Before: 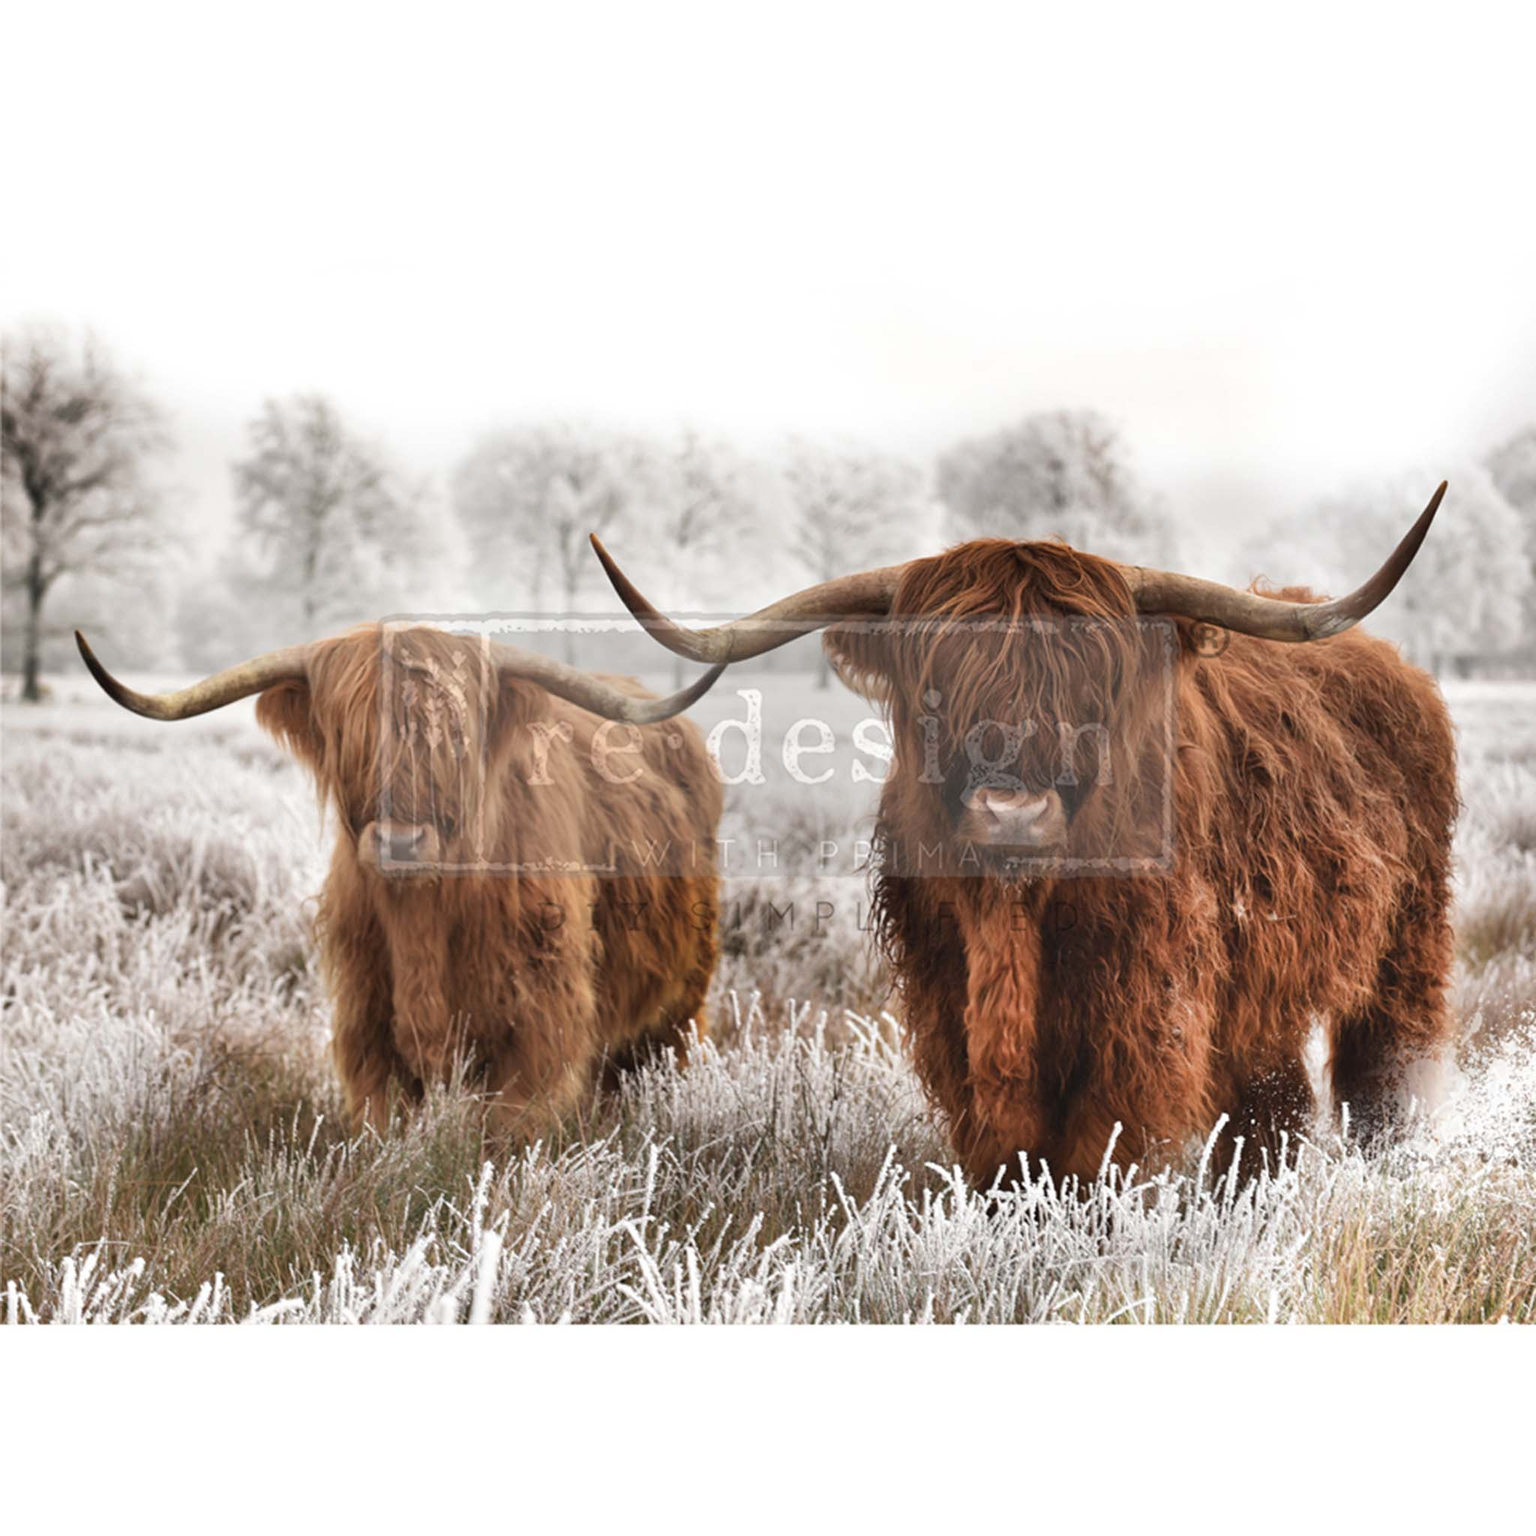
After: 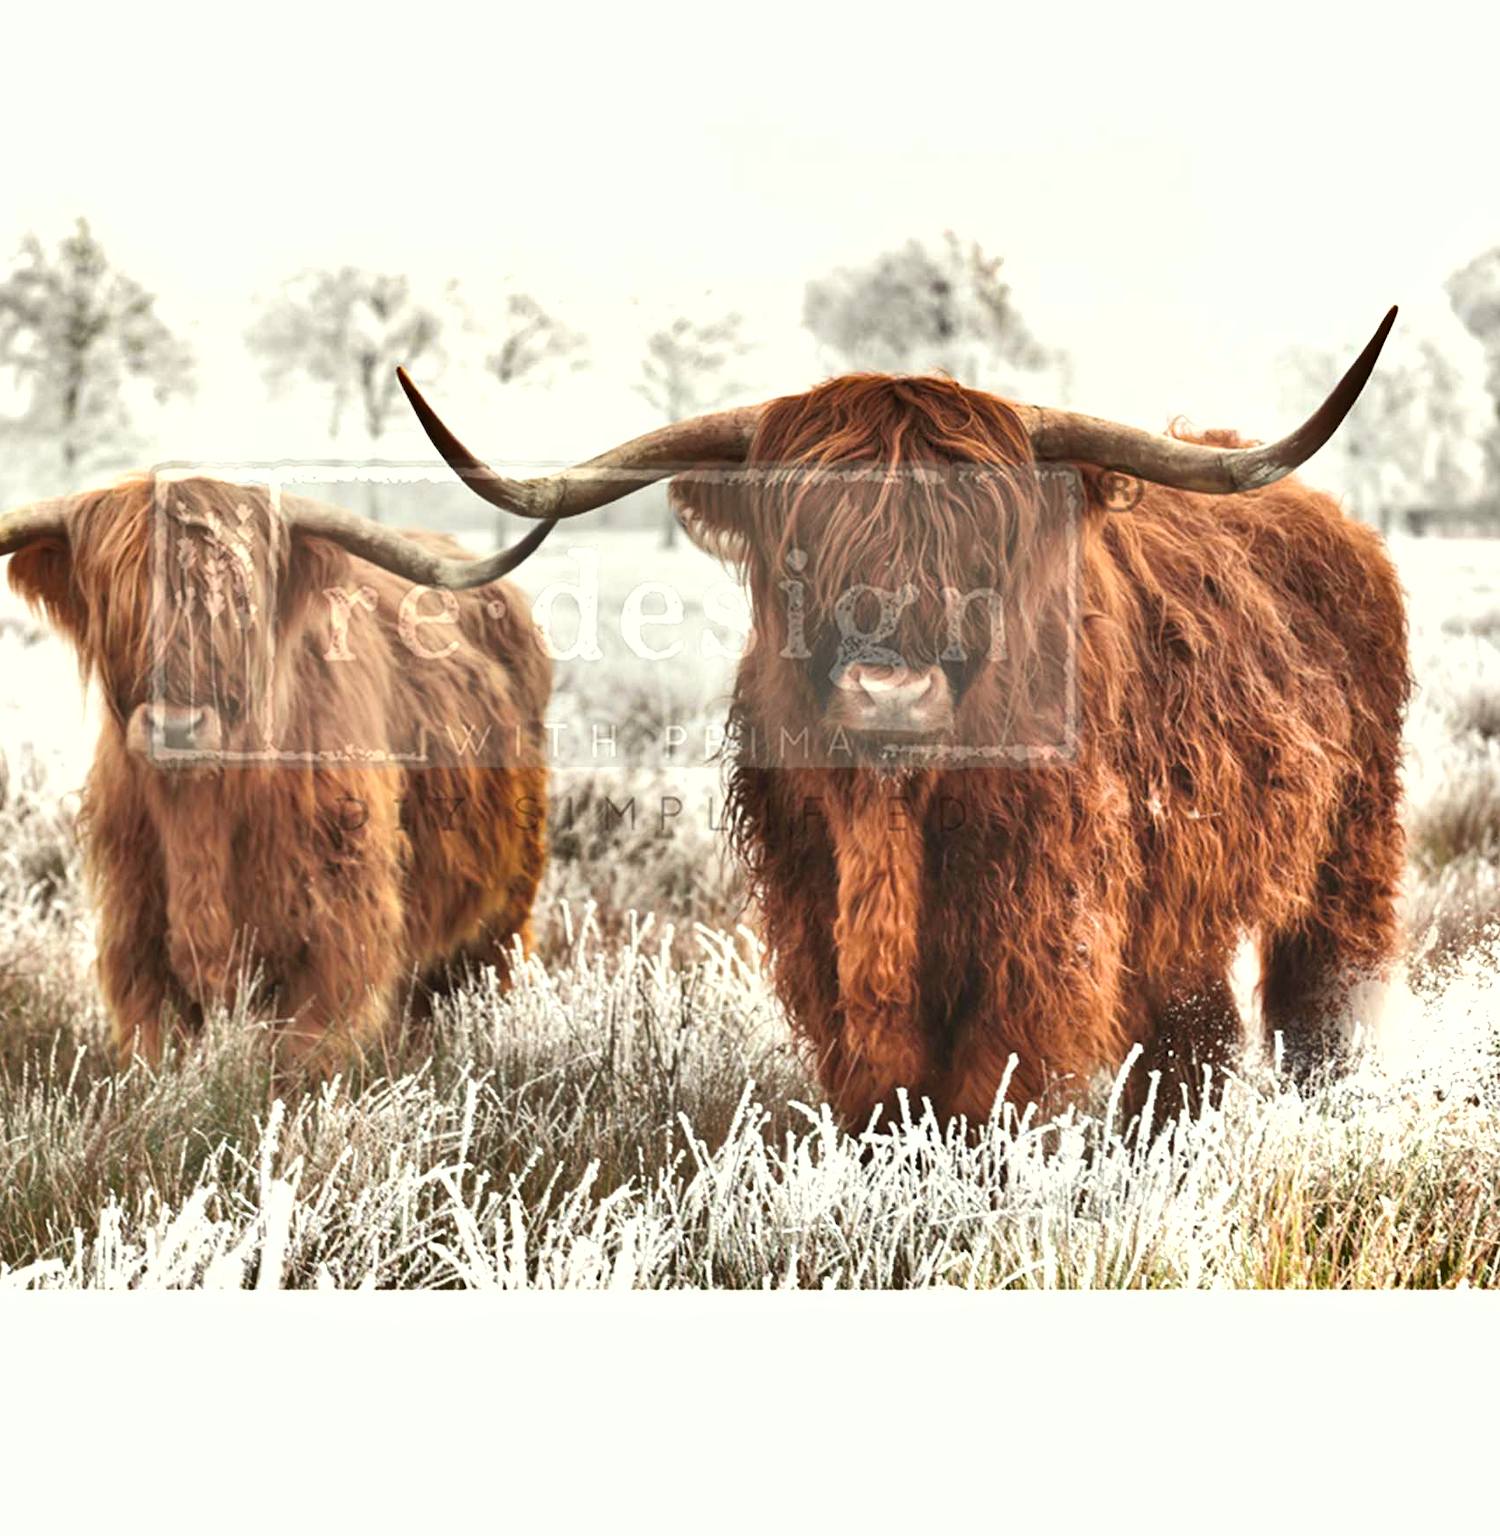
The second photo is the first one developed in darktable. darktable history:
color correction: highlights a* -4.54, highlights b* 5.03, saturation 0.952
crop: left 16.286%, top 14.273%
shadows and highlights: soften with gaussian
local contrast: highlights 101%, shadows 102%, detail 119%, midtone range 0.2
tone curve: curves: ch0 [(0, 0.024) (0.119, 0.146) (0.474, 0.485) (0.718, 0.739) (0.817, 0.839) (1, 0.998)]; ch1 [(0, 0) (0.377, 0.416) (0.439, 0.451) (0.477, 0.477) (0.501, 0.503) (0.538, 0.544) (0.58, 0.602) (0.664, 0.676) (0.783, 0.804) (1, 1)]; ch2 [(0, 0) (0.38, 0.405) (0.463, 0.456) (0.498, 0.497) (0.524, 0.535) (0.578, 0.576) (0.648, 0.665) (1, 1)], color space Lab, independent channels, preserve colors none
exposure: exposure 0.604 EV, compensate exposure bias true, compensate highlight preservation false
